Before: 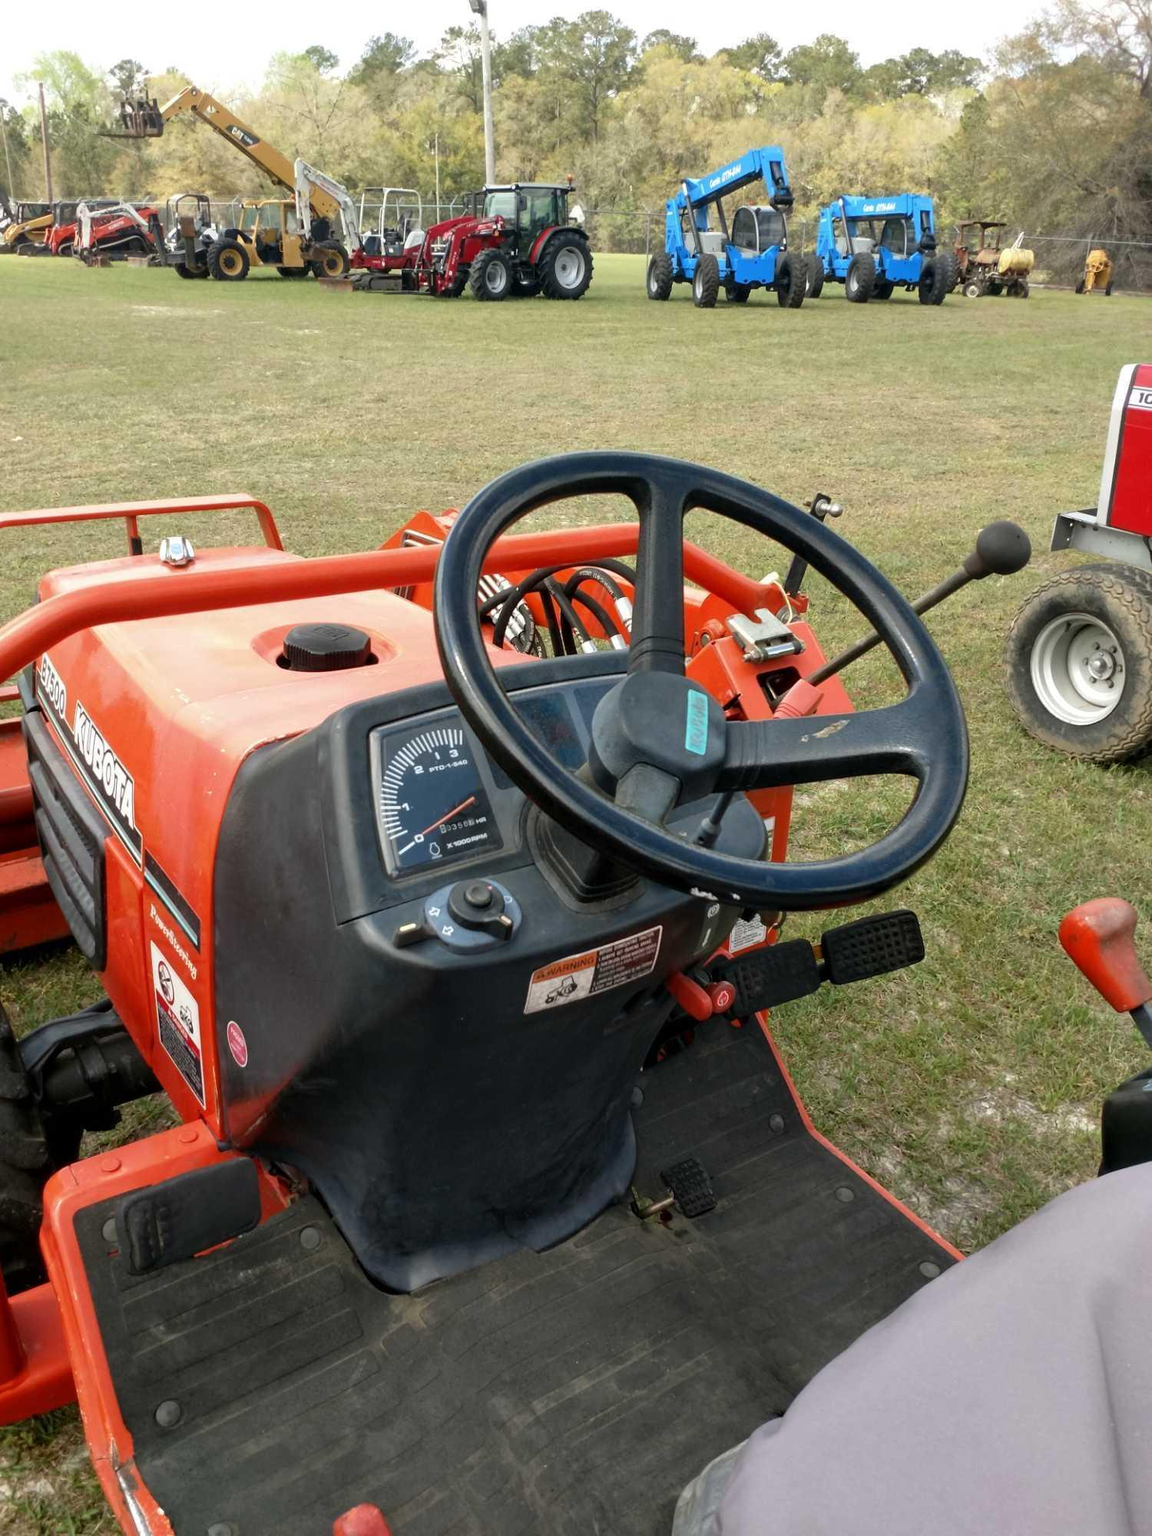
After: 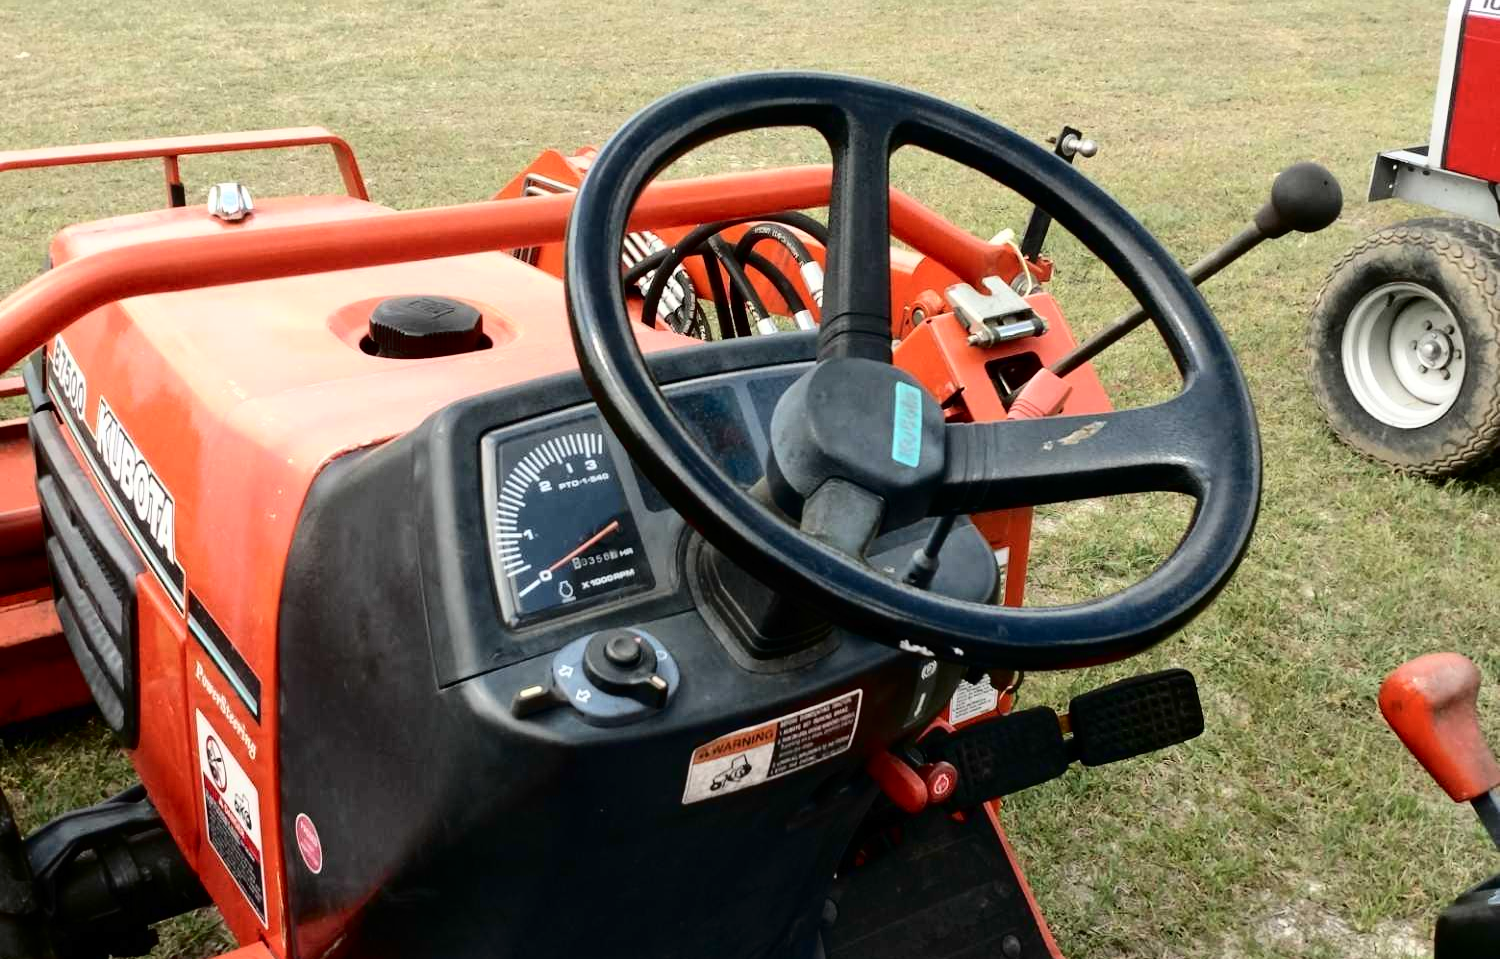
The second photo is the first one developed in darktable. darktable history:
crop and rotate: top 25.839%, bottom 26.185%
tone curve: curves: ch0 [(0, 0) (0.003, 0.003) (0.011, 0.005) (0.025, 0.008) (0.044, 0.012) (0.069, 0.02) (0.1, 0.031) (0.136, 0.047) (0.177, 0.088) (0.224, 0.141) (0.277, 0.222) (0.335, 0.32) (0.399, 0.422) (0.468, 0.523) (0.543, 0.623) (0.623, 0.716) (0.709, 0.796) (0.801, 0.878) (0.898, 0.957) (1, 1)], color space Lab, independent channels, preserve colors none
